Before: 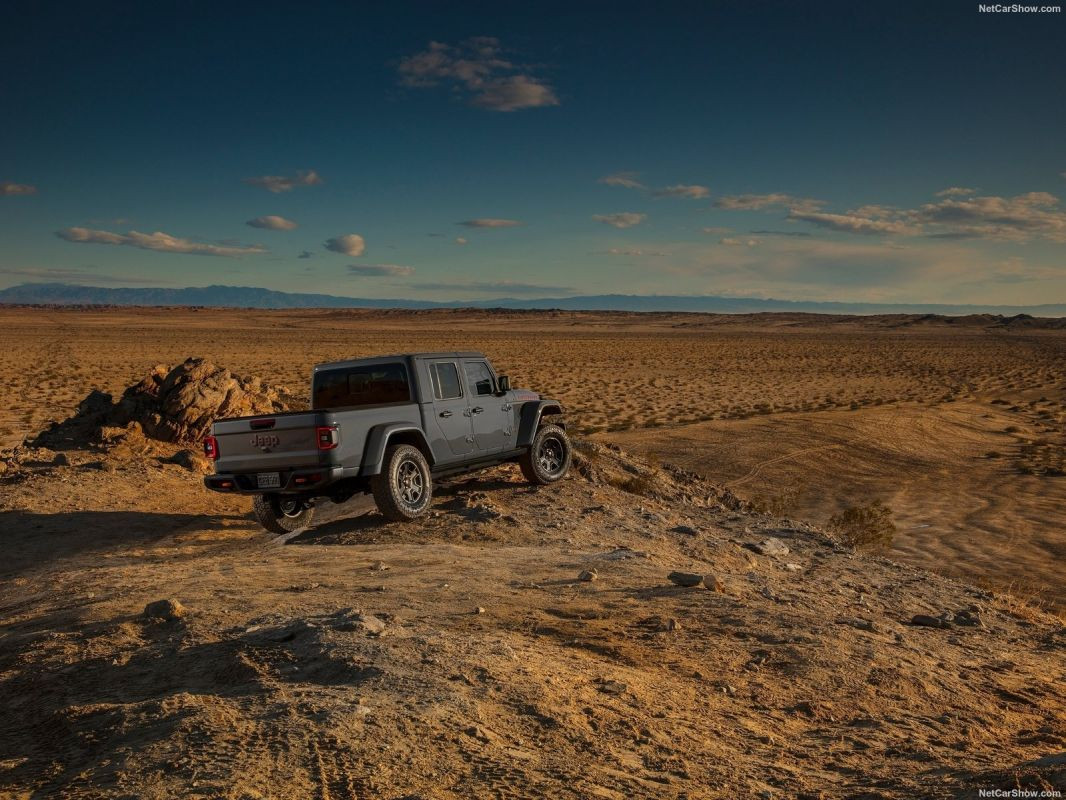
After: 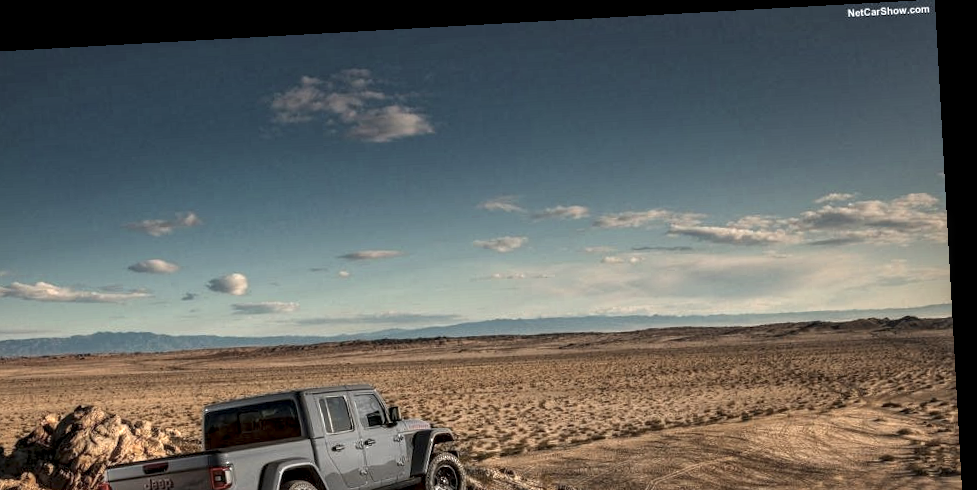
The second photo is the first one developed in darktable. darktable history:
local contrast: detail 150%
crop and rotate: left 11.812%, bottom 42.776%
exposure: black level correction 0, exposure 1.198 EV, compensate exposure bias true, compensate highlight preservation false
rotate and perspective: rotation -3.18°, automatic cropping off
contrast brightness saturation: contrast -0.05, saturation -0.41
